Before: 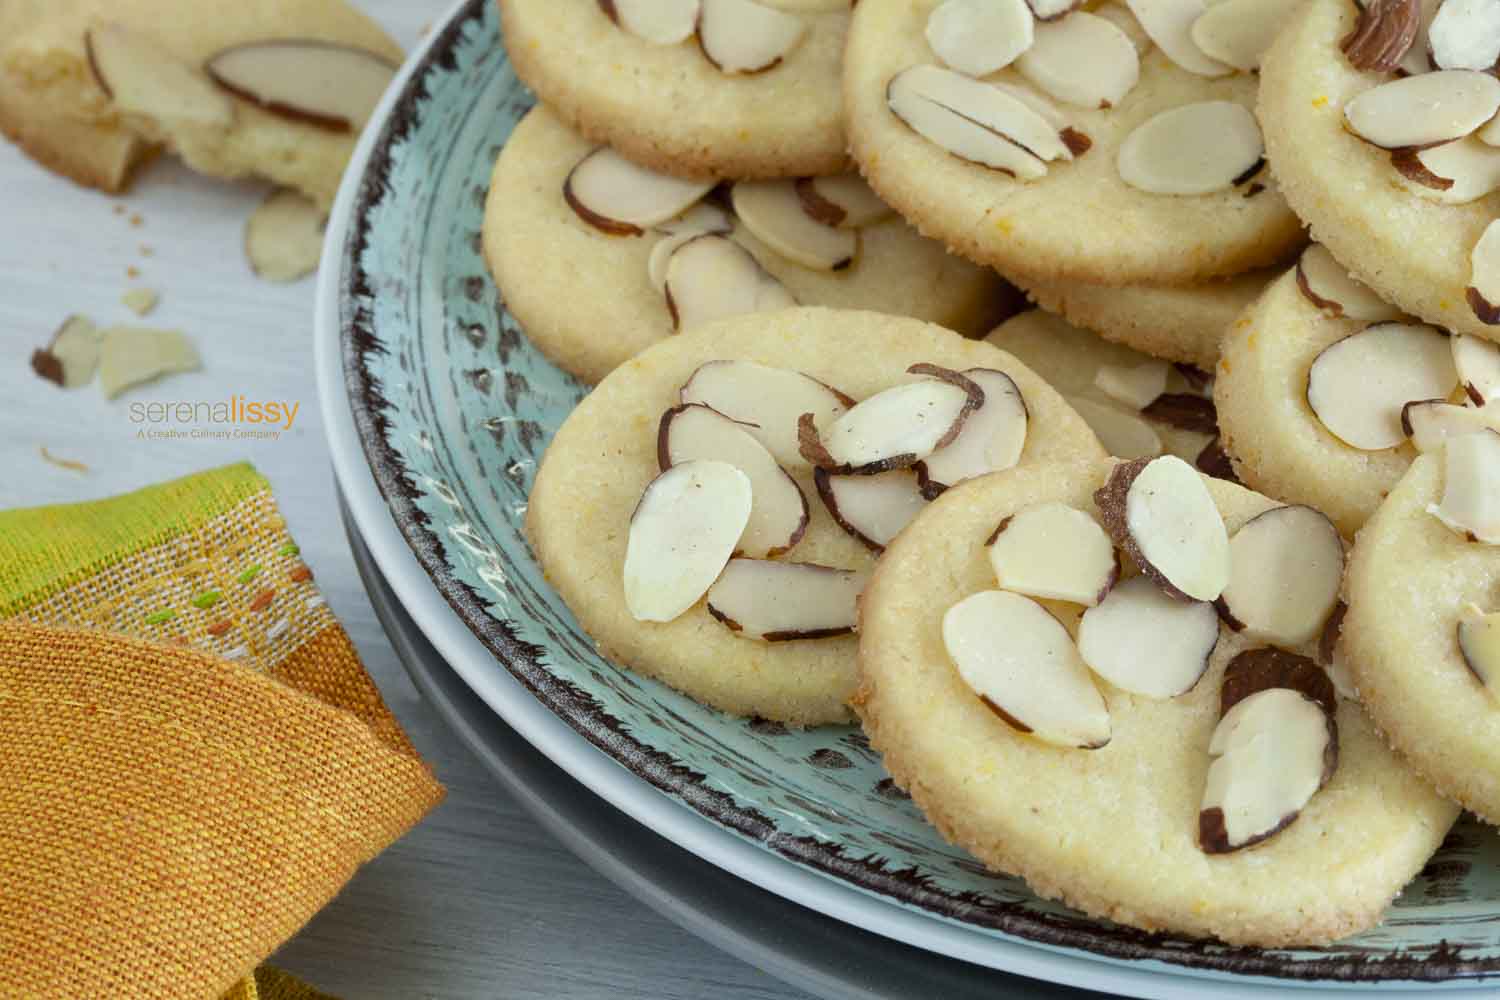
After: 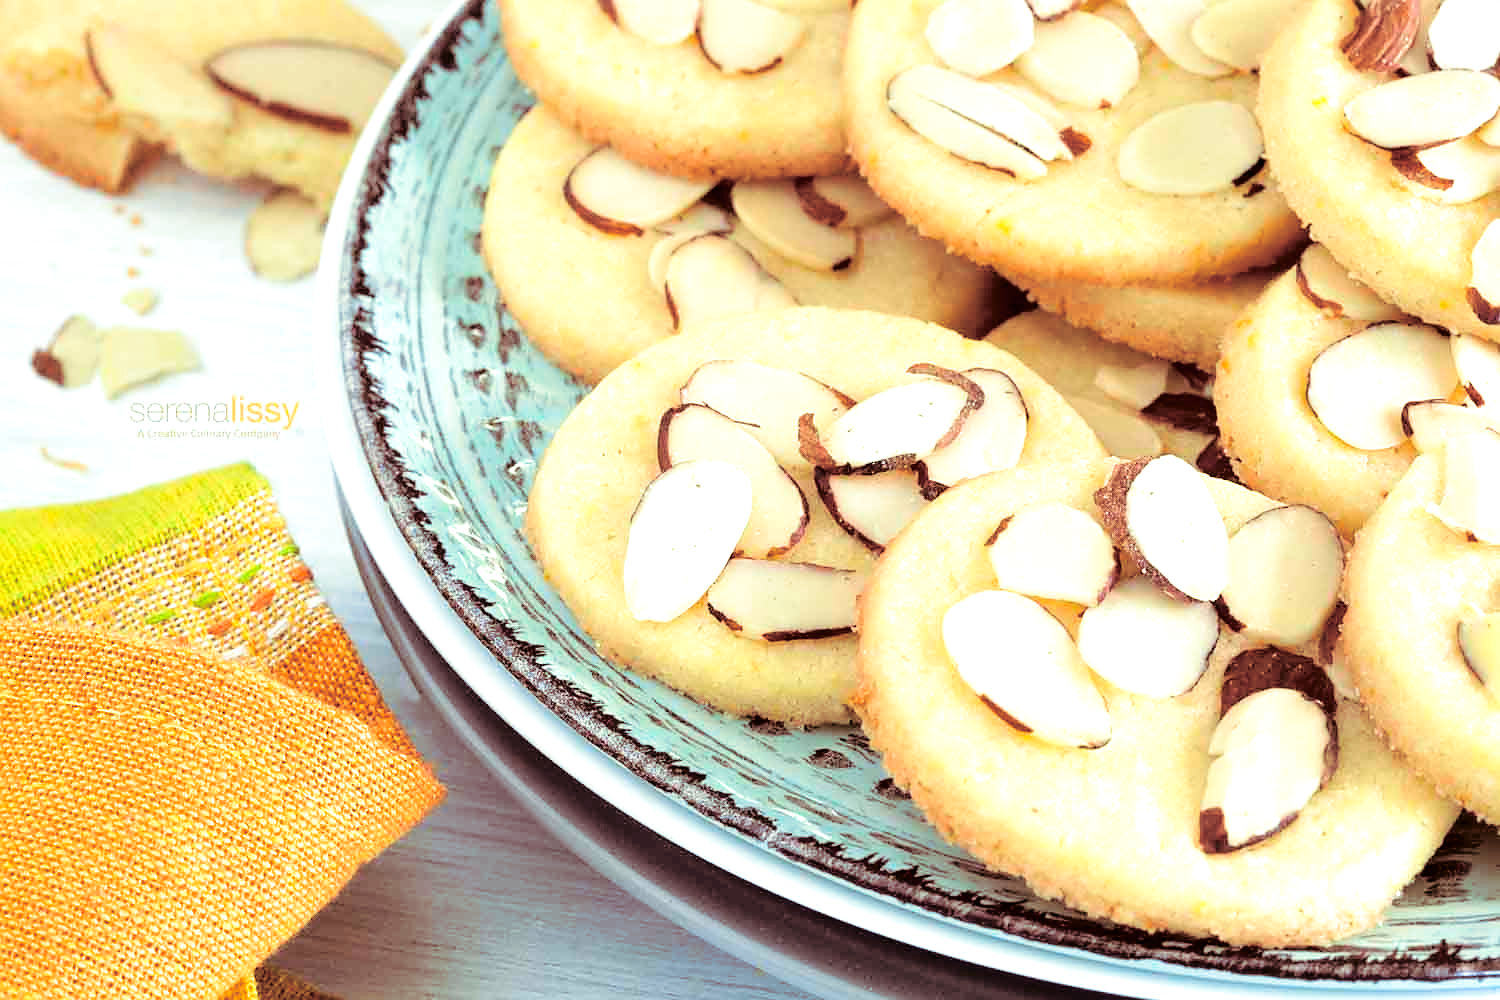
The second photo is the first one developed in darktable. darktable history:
exposure: black level correction 0, exposure 0.953 EV, compensate exposure bias true, compensate highlight preservation false
sharpen: radius 1.458, amount 0.398, threshold 1.271
tone curve: curves: ch0 [(0, 0.01) (0.058, 0.039) (0.159, 0.117) (0.282, 0.327) (0.45, 0.534) (0.676, 0.751) (0.89, 0.919) (1, 1)]; ch1 [(0, 0) (0.094, 0.081) (0.285, 0.299) (0.385, 0.403) (0.447, 0.455) (0.495, 0.496) (0.544, 0.552) (0.589, 0.612) (0.722, 0.728) (1, 1)]; ch2 [(0, 0) (0.257, 0.217) (0.43, 0.421) (0.498, 0.507) (0.531, 0.544) (0.56, 0.579) (0.625, 0.642) (1, 1)], color space Lab, independent channels, preserve colors none
split-toning: on, module defaults
